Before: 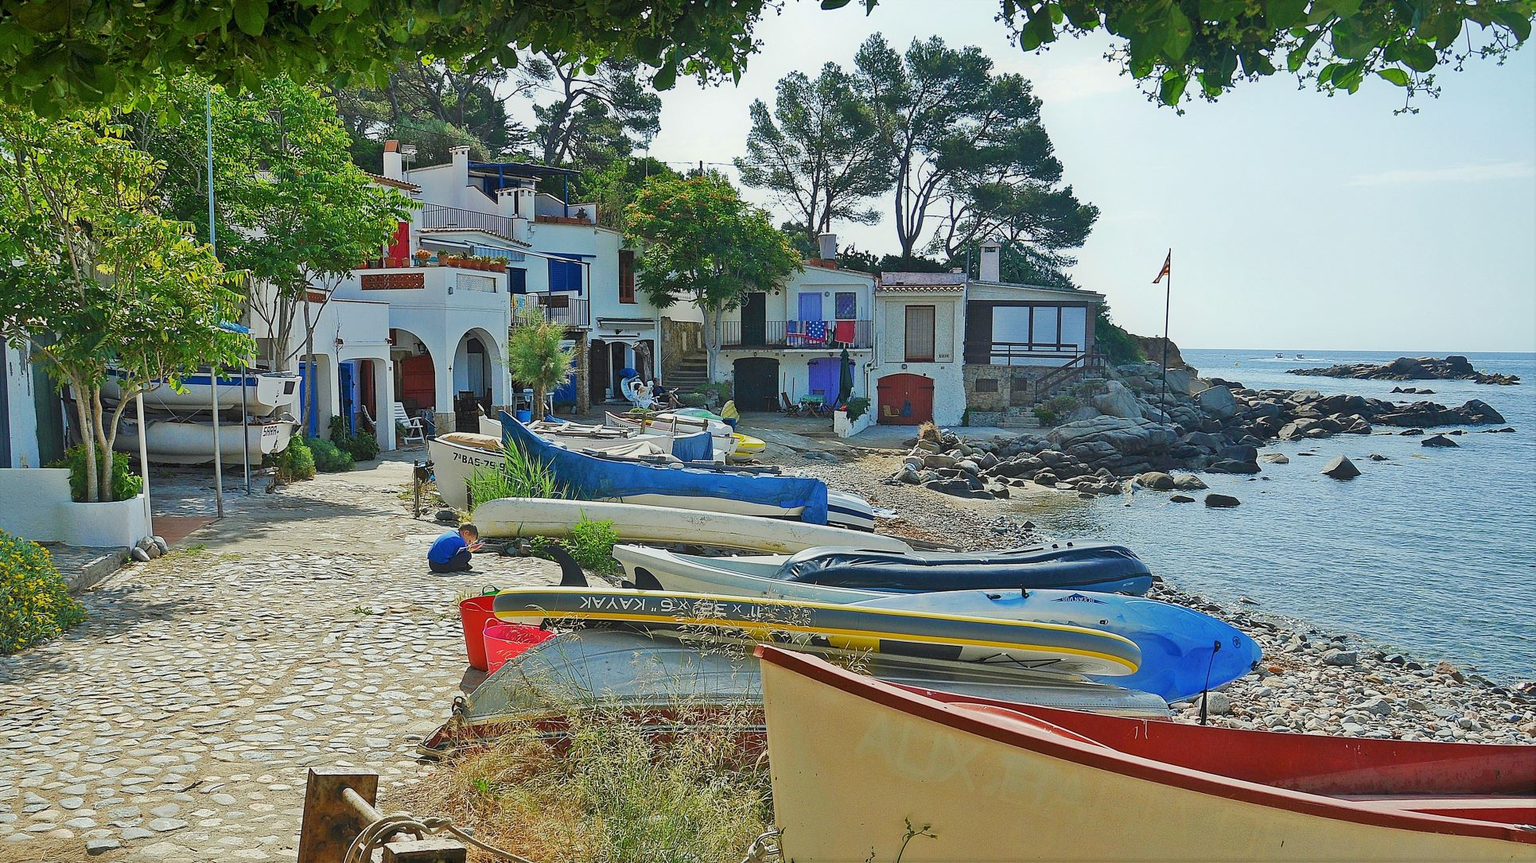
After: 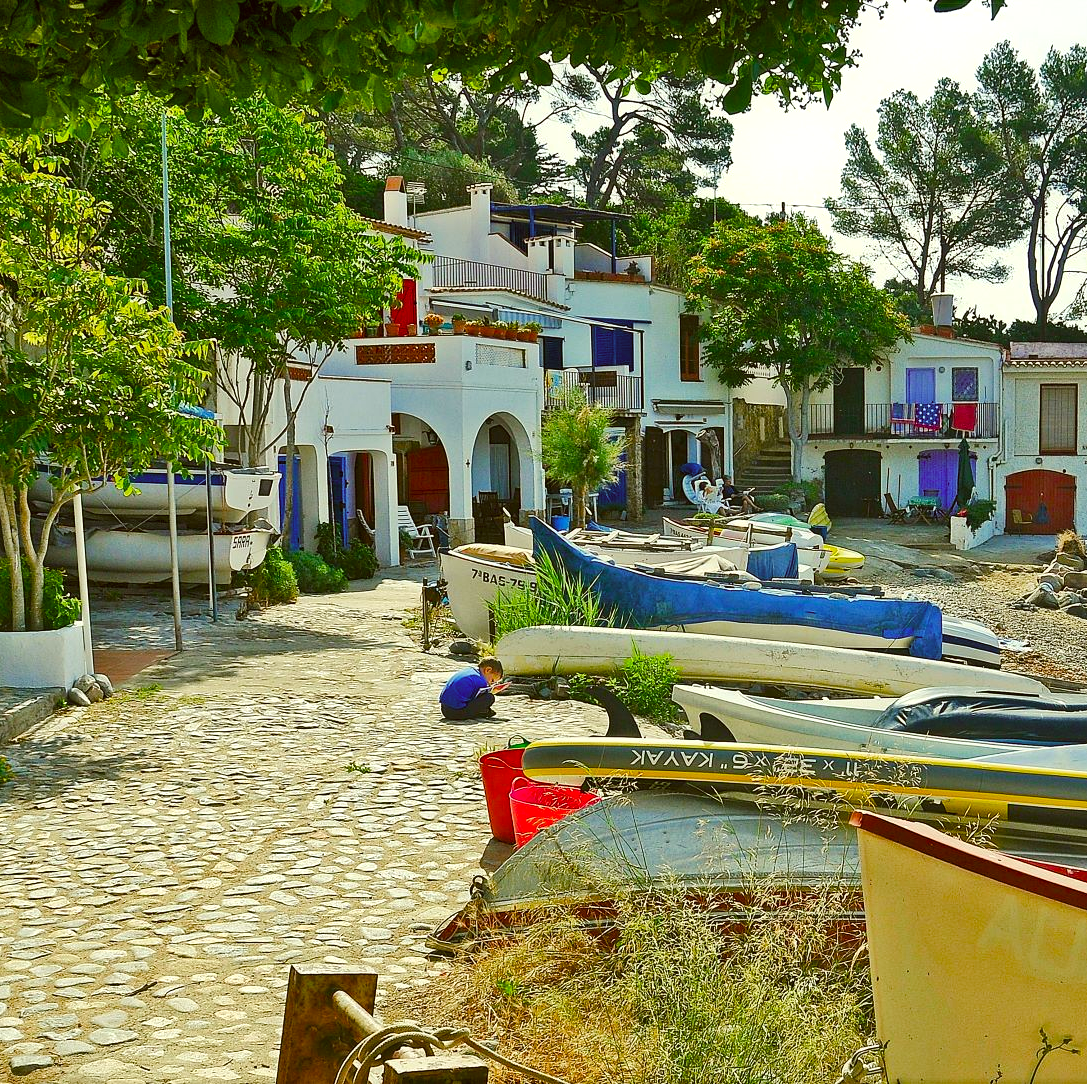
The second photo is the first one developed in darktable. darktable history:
color balance rgb: perceptual saturation grading › global saturation 35%, perceptual saturation grading › highlights -30%, perceptual saturation grading › shadows 35%, perceptual brilliance grading › global brilliance 3%, perceptual brilliance grading › highlights -3%, perceptual brilliance grading › shadows 3%
color correction: highlights a* -1.43, highlights b* 10.12, shadows a* 0.395, shadows b* 19.35
crop: left 5.114%, right 38.589%
tone equalizer: -8 EV -0.417 EV, -7 EV -0.389 EV, -6 EV -0.333 EV, -5 EV -0.222 EV, -3 EV 0.222 EV, -2 EV 0.333 EV, -1 EV 0.389 EV, +0 EV 0.417 EV, edges refinement/feathering 500, mask exposure compensation -1.57 EV, preserve details no
